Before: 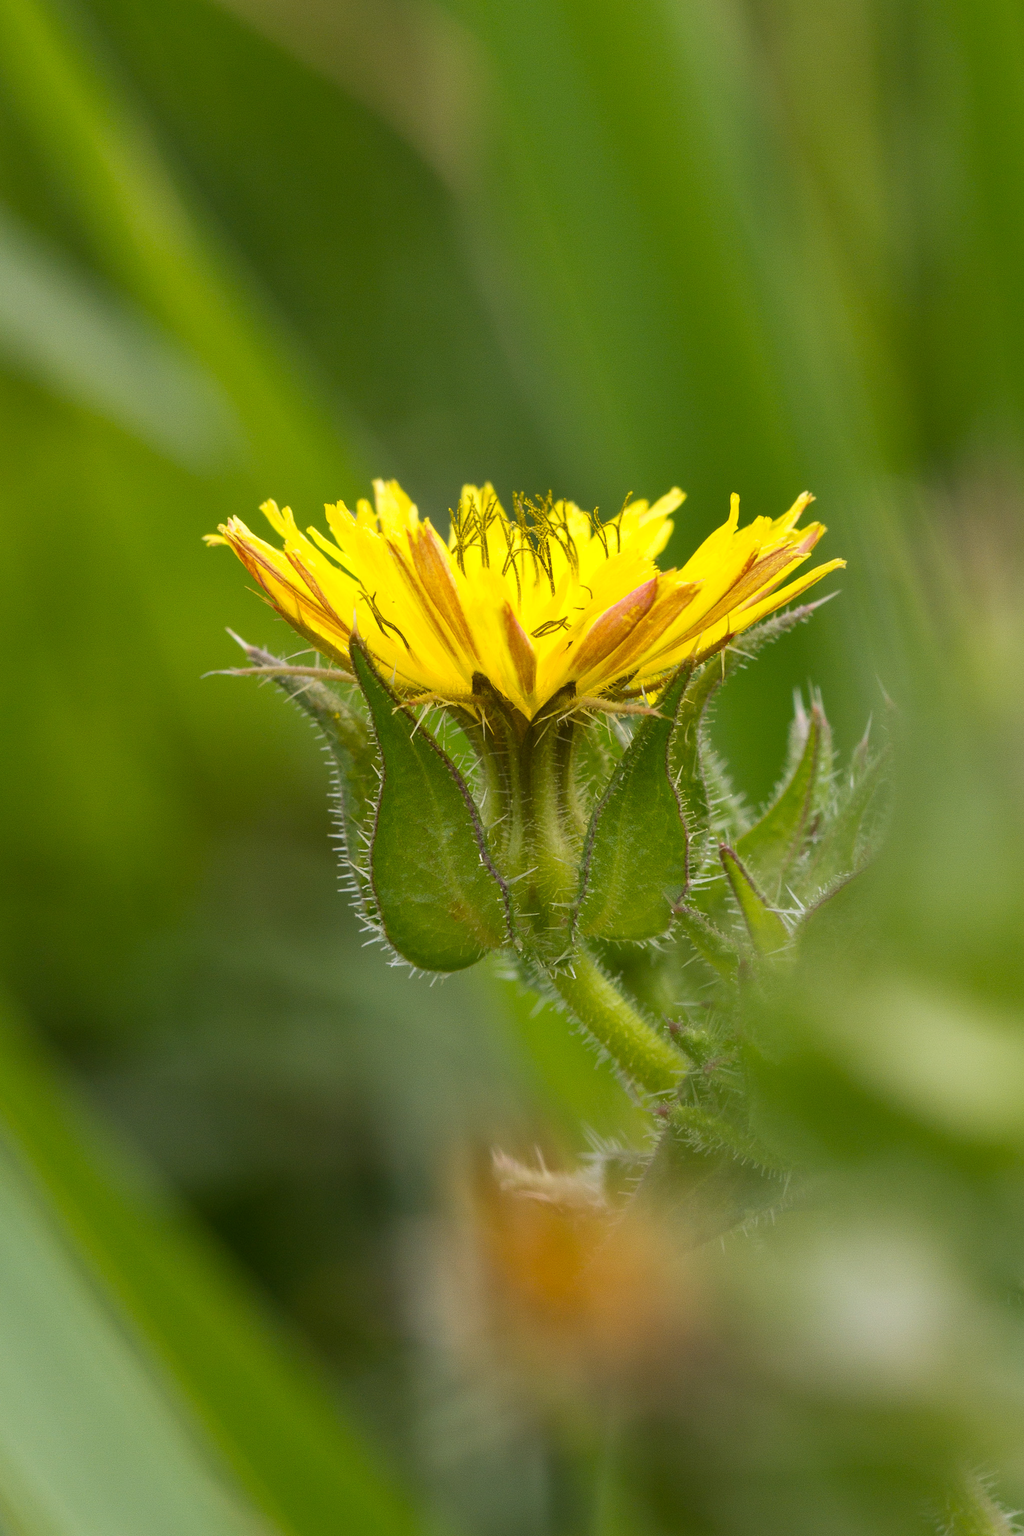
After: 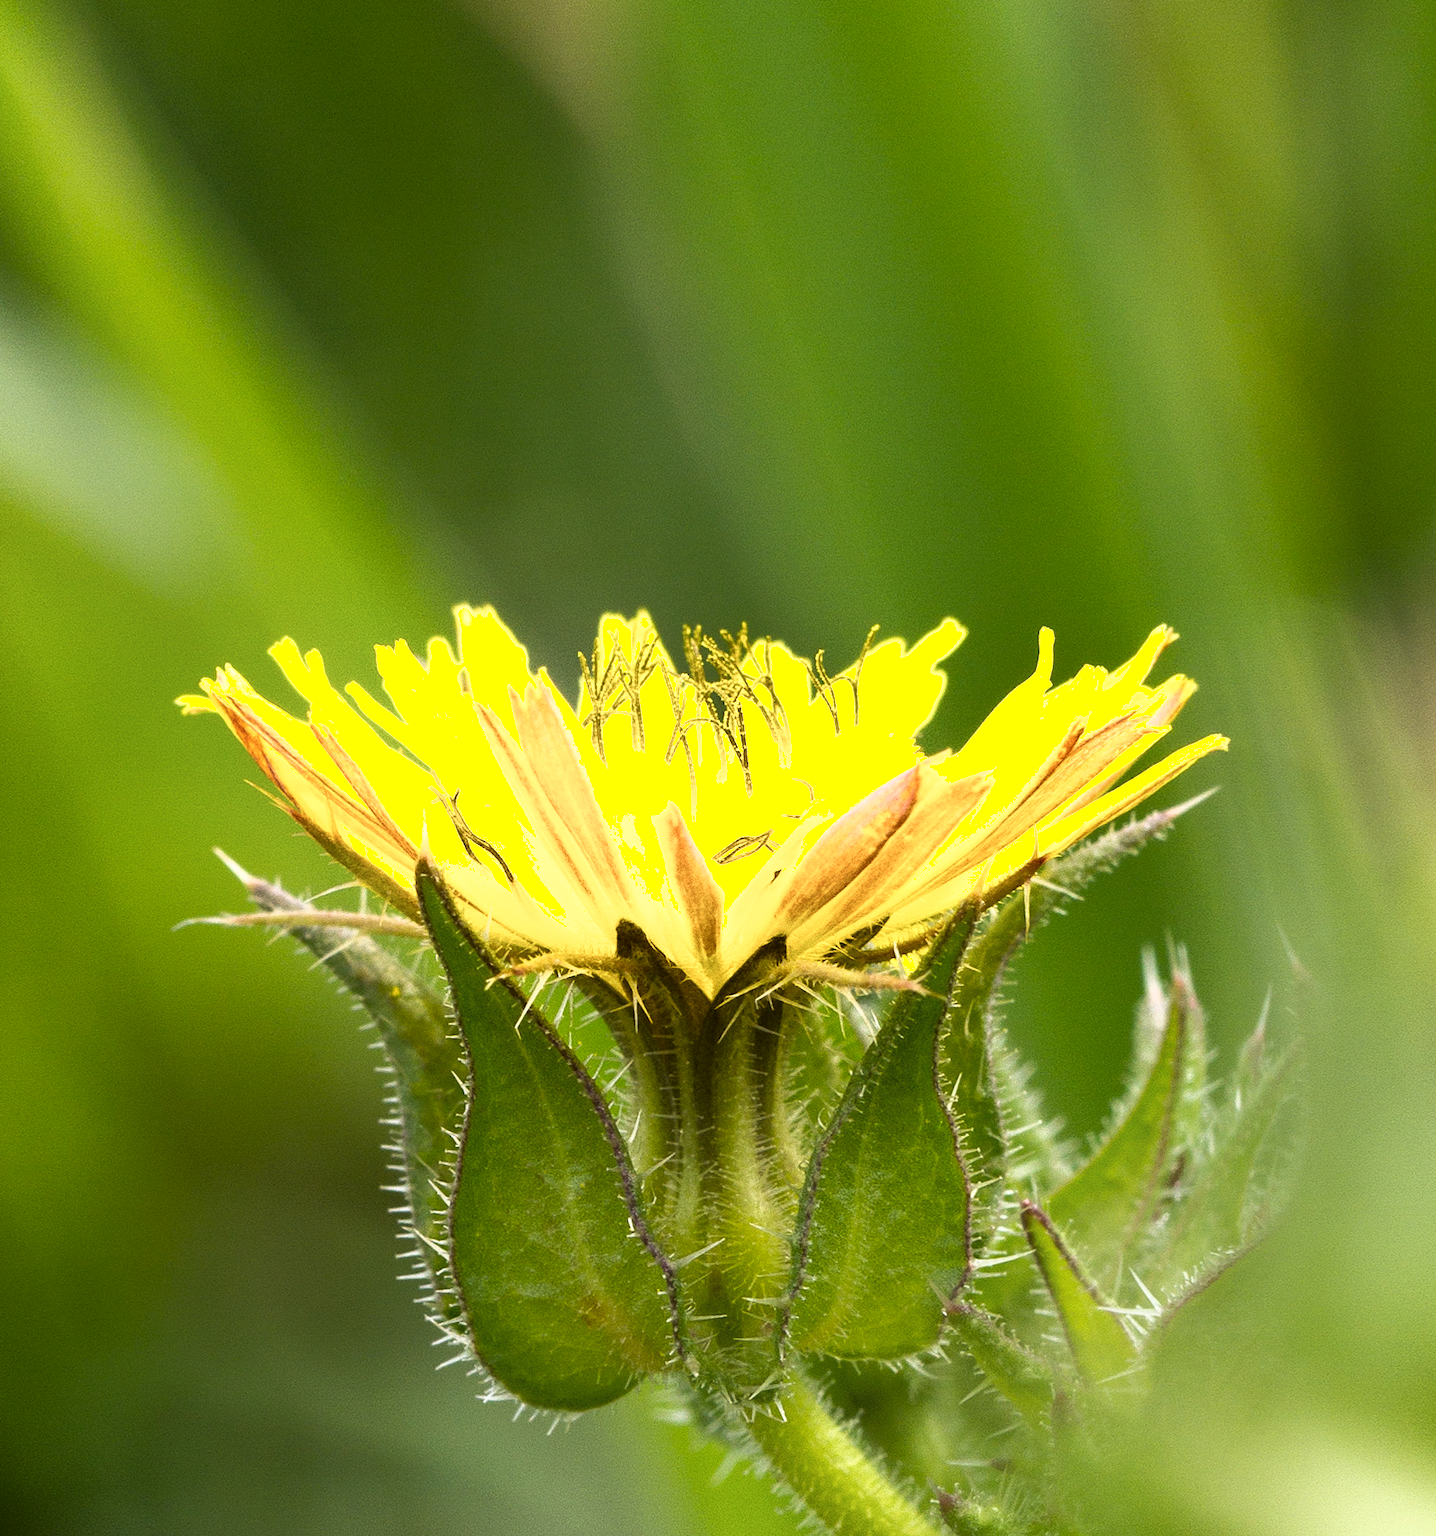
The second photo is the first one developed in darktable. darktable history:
tone curve: curves: ch0 [(0, 0) (0.003, 0.004) (0.011, 0.008) (0.025, 0.012) (0.044, 0.02) (0.069, 0.028) (0.1, 0.034) (0.136, 0.059) (0.177, 0.1) (0.224, 0.151) (0.277, 0.203) (0.335, 0.266) (0.399, 0.344) (0.468, 0.414) (0.543, 0.507) (0.623, 0.602) (0.709, 0.704) (0.801, 0.804) (0.898, 0.927) (1, 1)], color space Lab, linked channels, preserve colors none
exposure: exposure 0.629 EV, compensate highlight preservation false
crop and rotate: left 9.347%, top 7.138%, right 4.922%, bottom 31.714%
shadows and highlights: shadows -60.85, white point adjustment -5.32, highlights 60.76
